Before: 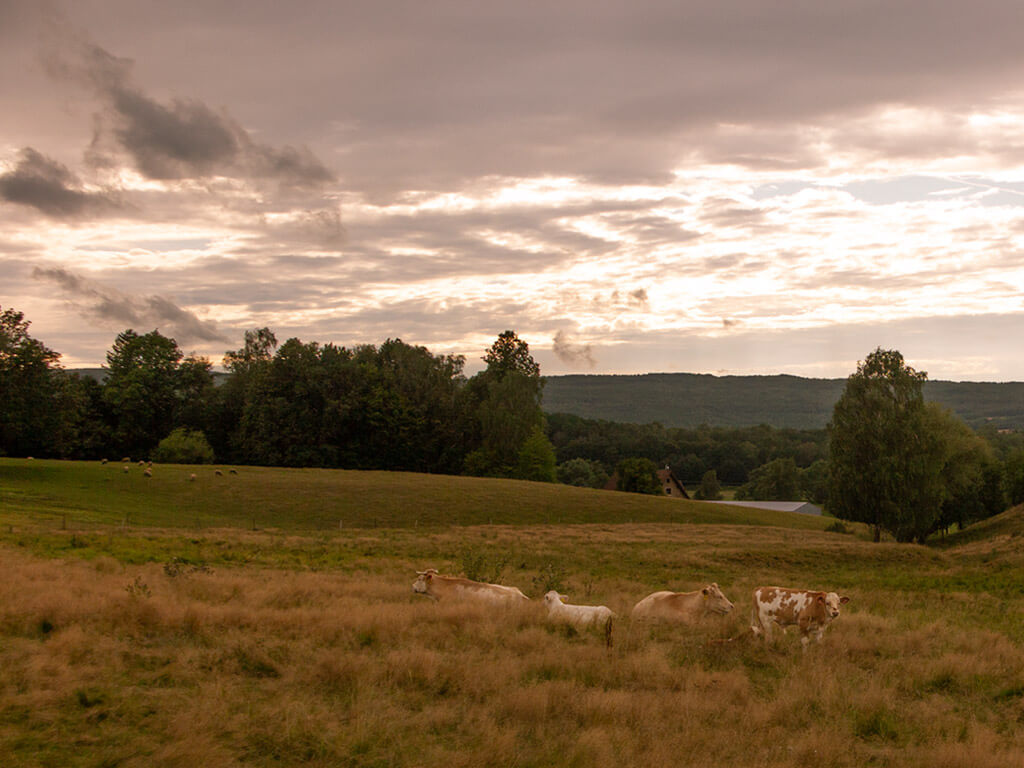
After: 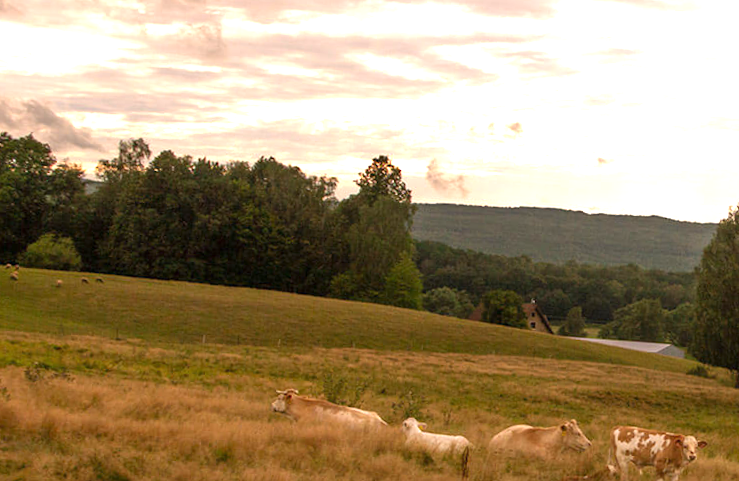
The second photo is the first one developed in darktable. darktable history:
crop and rotate: angle -3.37°, left 9.79%, top 20.73%, right 12.42%, bottom 11.82%
exposure: exposure 1 EV, compensate highlight preservation false
